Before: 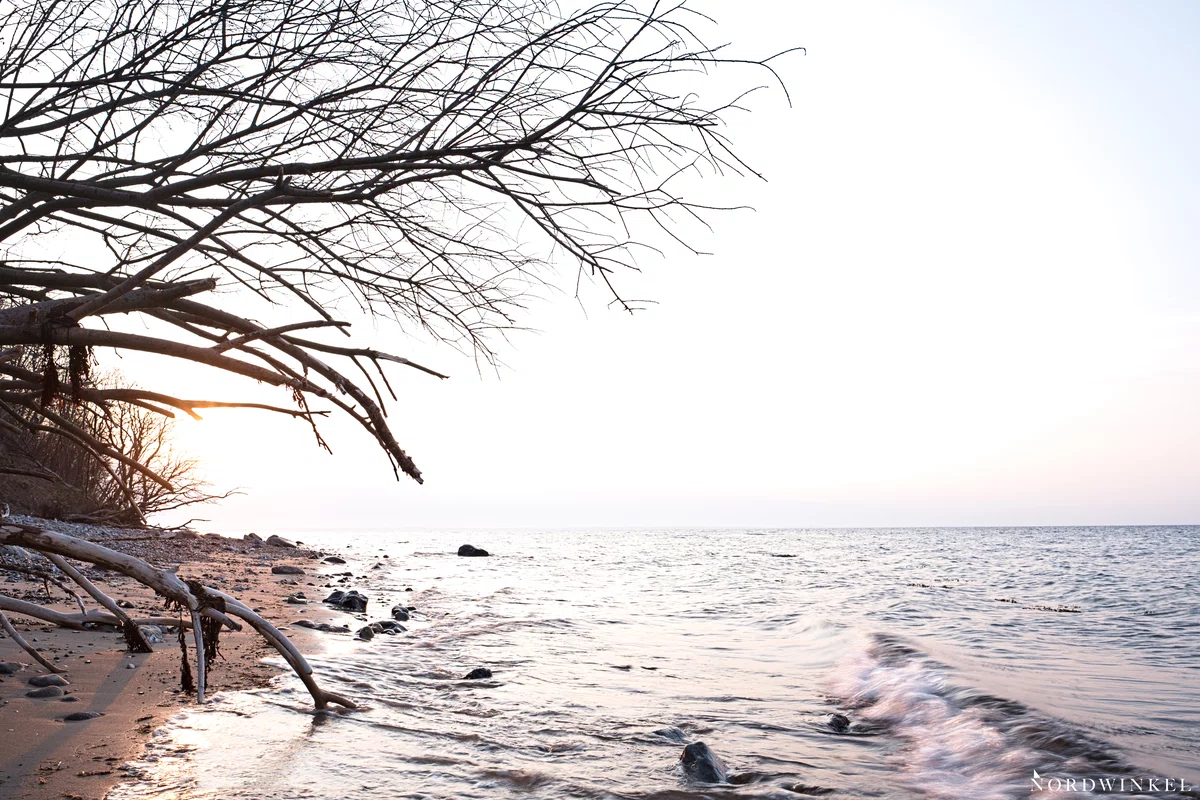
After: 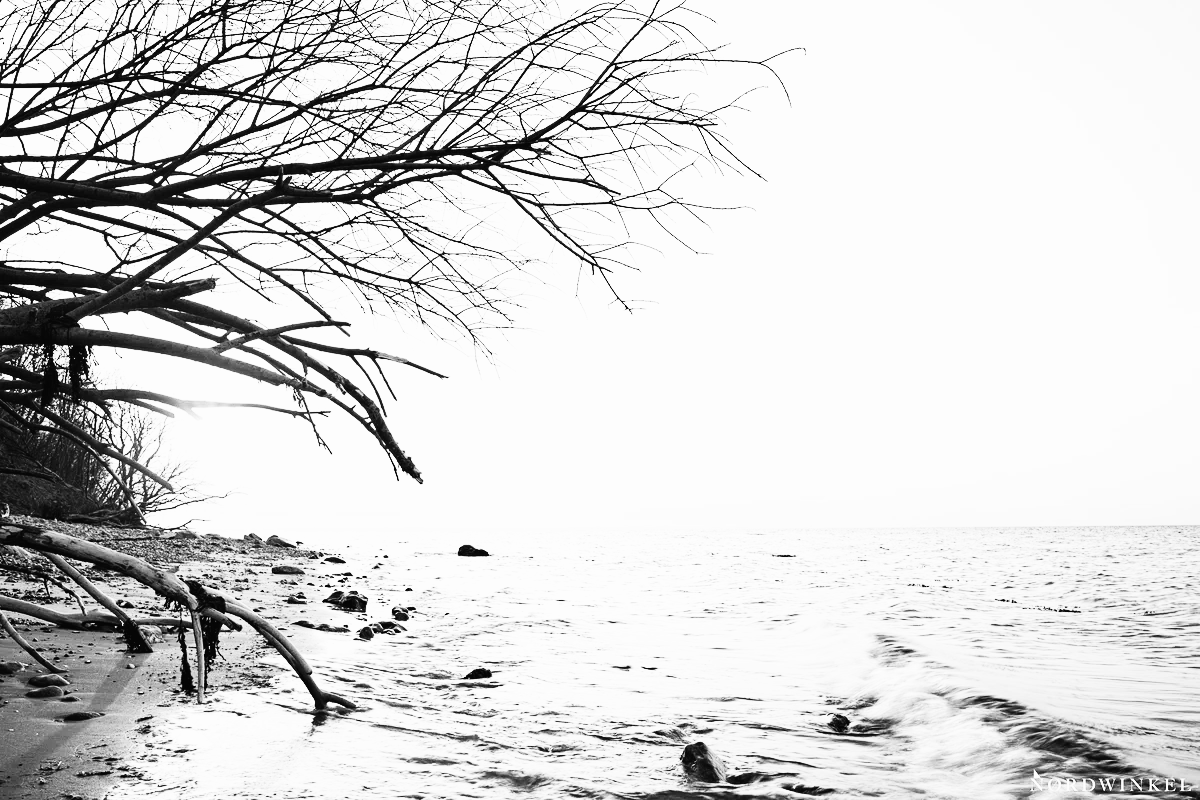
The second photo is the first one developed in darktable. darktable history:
filmic rgb: black relative exposure -5.13 EV, white relative exposure 3.54 EV, hardness 3.19, contrast 1.49, highlights saturation mix -49.97%, add noise in highlights 0.001, preserve chrominance max RGB, color science v3 (2019), use custom middle-gray values true, contrast in highlights soft
contrast brightness saturation: contrast 0.384, brightness 0.512
